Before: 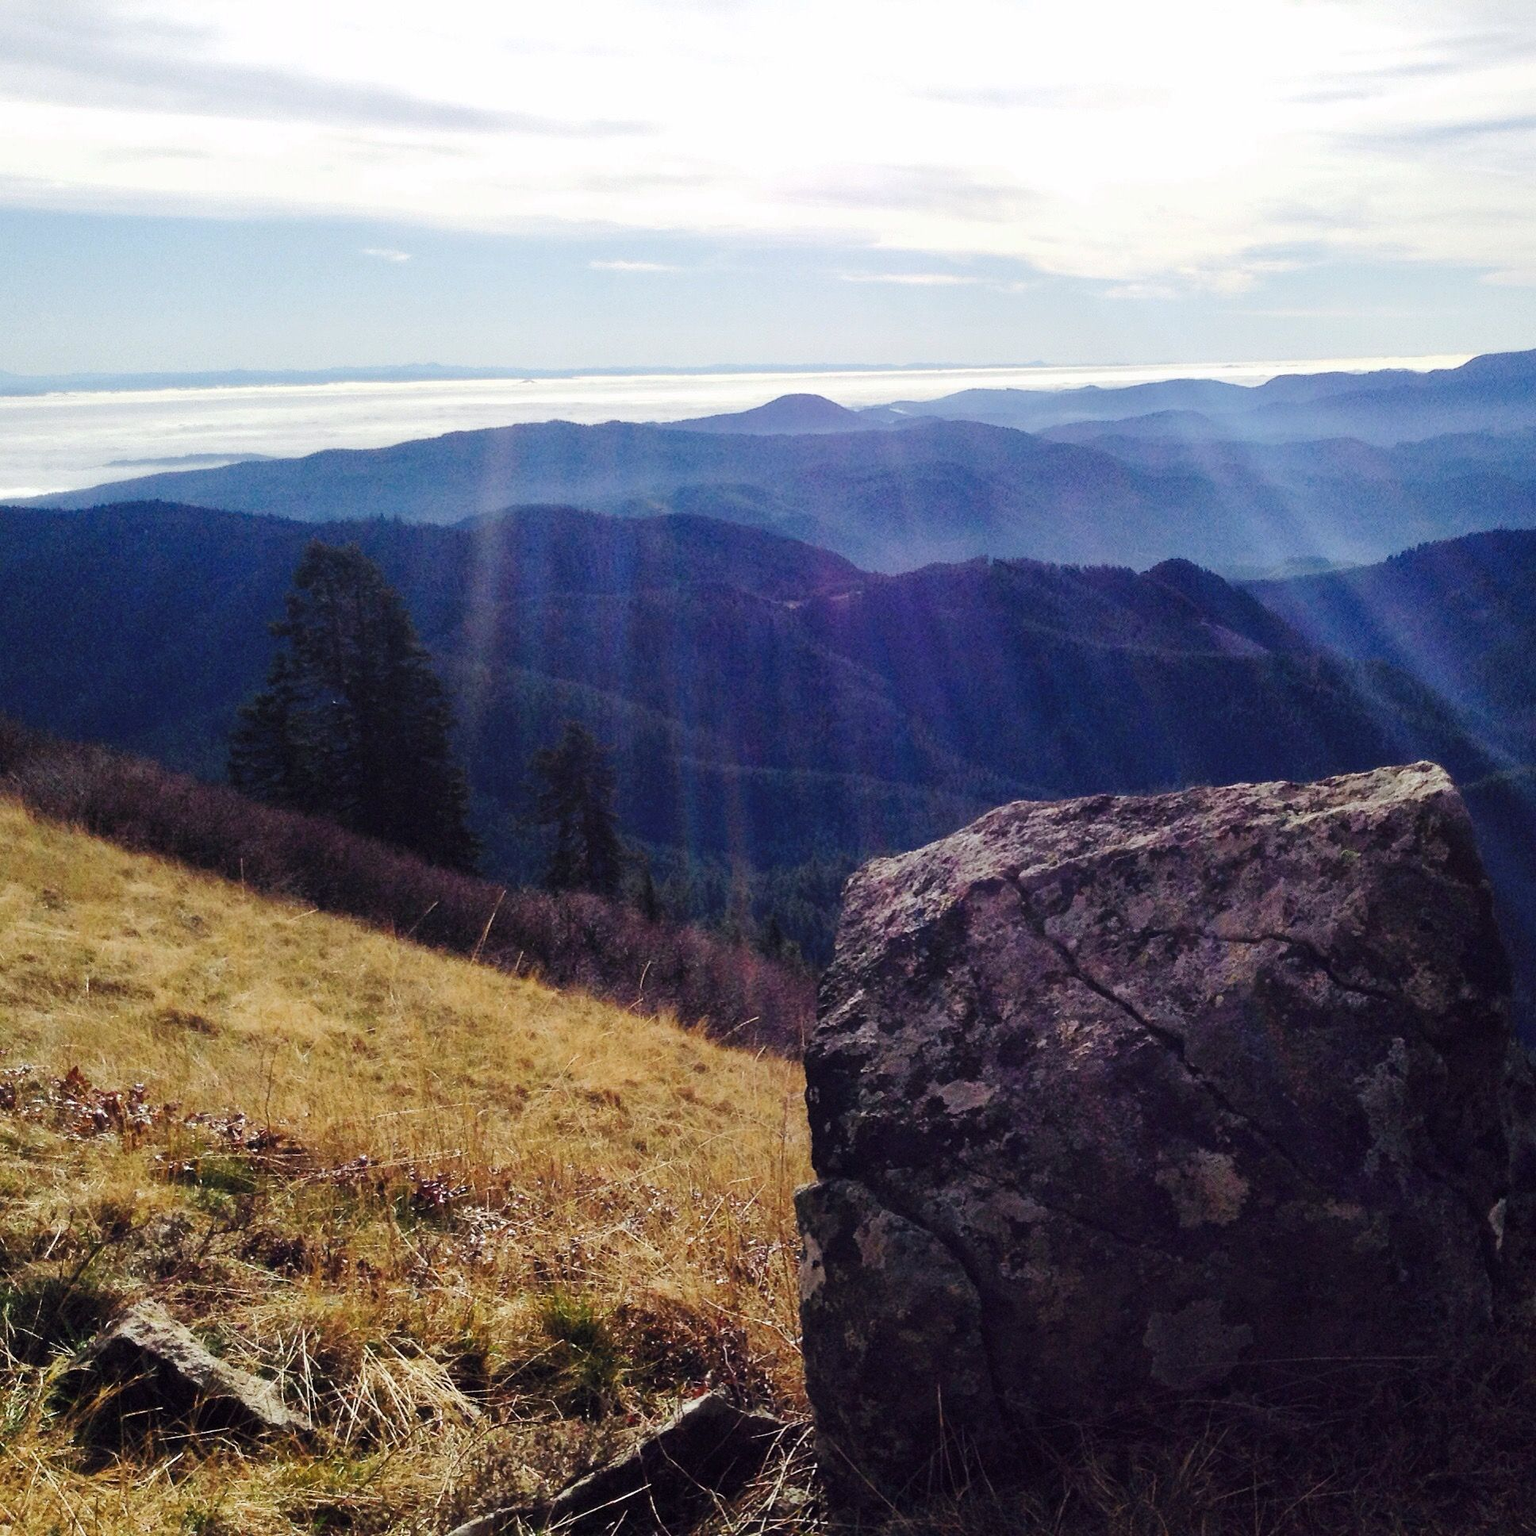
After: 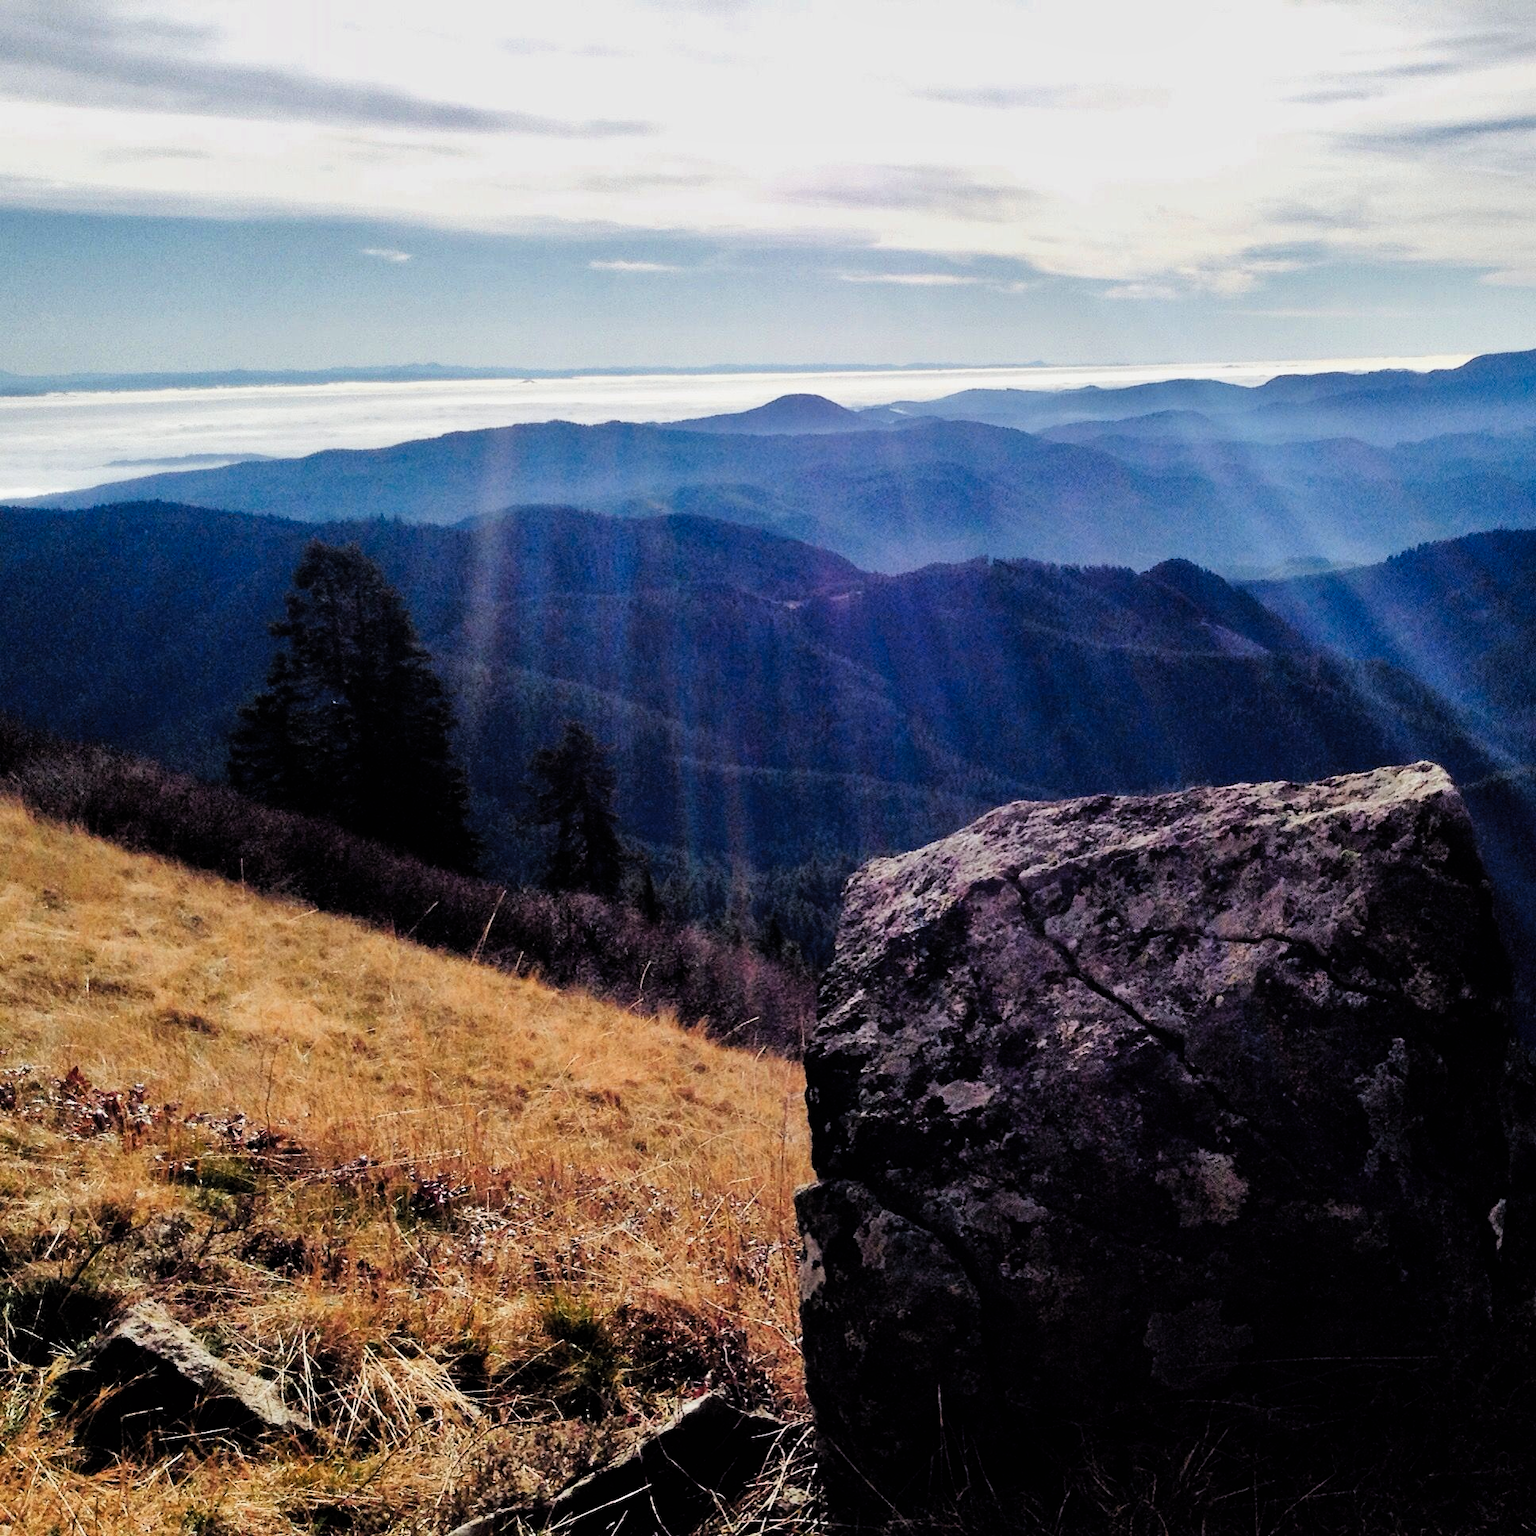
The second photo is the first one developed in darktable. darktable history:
filmic rgb: black relative exposure -4.93 EV, white relative exposure 2.84 EV, hardness 3.72
color zones: curves: ch1 [(0.263, 0.53) (0.376, 0.287) (0.487, 0.512) (0.748, 0.547) (1, 0.513)]; ch2 [(0.262, 0.45) (0.751, 0.477)], mix 31.98%
shadows and highlights: shadows 30.63, highlights -63.22, shadows color adjustment 98%, highlights color adjustment 58.61%, soften with gaussian
